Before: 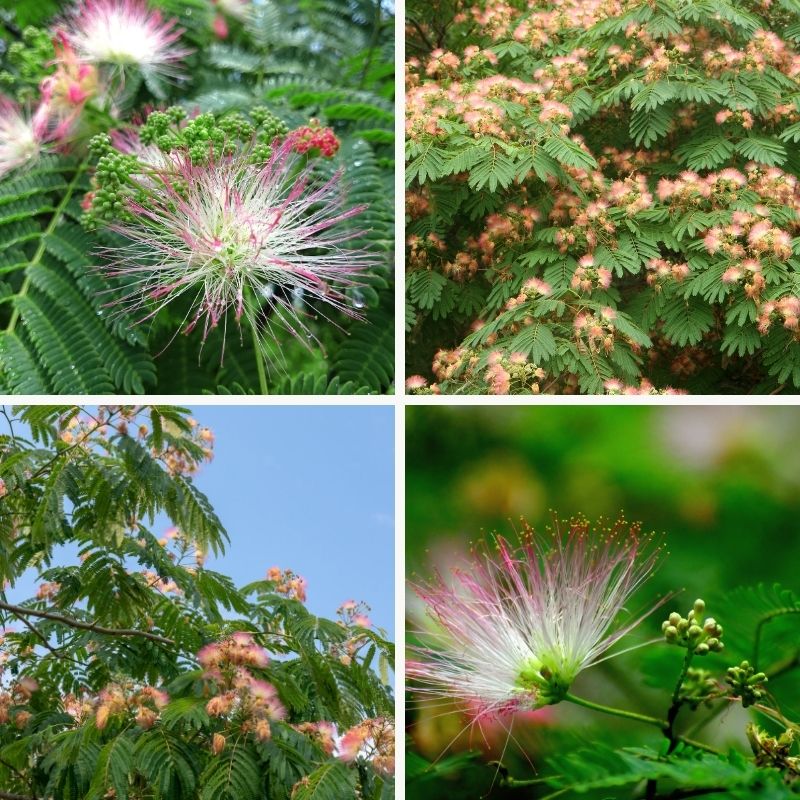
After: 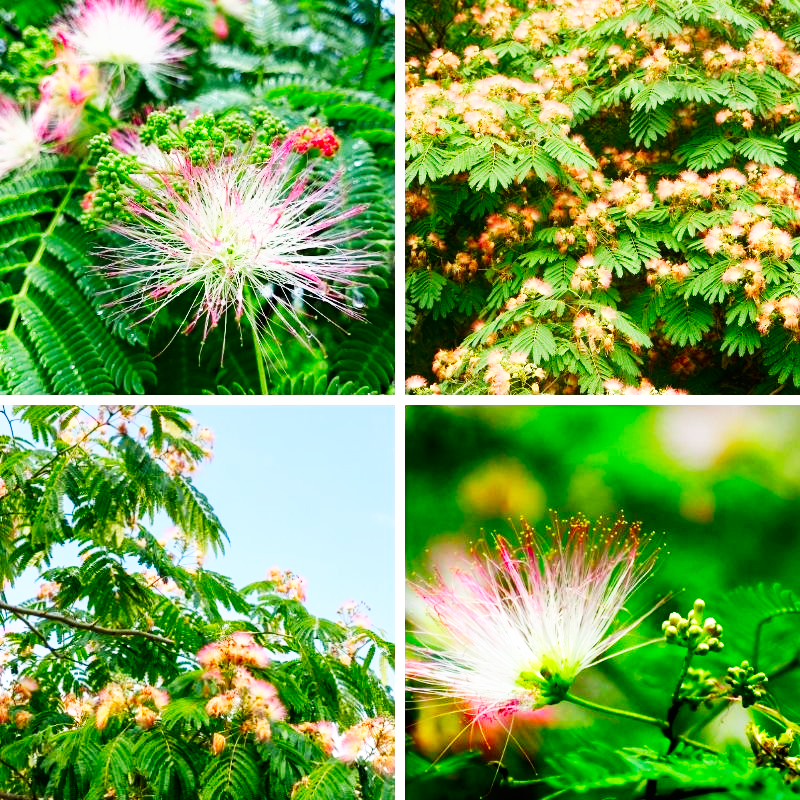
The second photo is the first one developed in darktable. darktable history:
graduated density: on, module defaults
contrast brightness saturation: contrast 0.09, saturation 0.28
base curve: curves: ch0 [(0, 0) (0.007, 0.004) (0.027, 0.03) (0.046, 0.07) (0.207, 0.54) (0.442, 0.872) (0.673, 0.972) (1, 1)], preserve colors none
tone equalizer: on, module defaults
